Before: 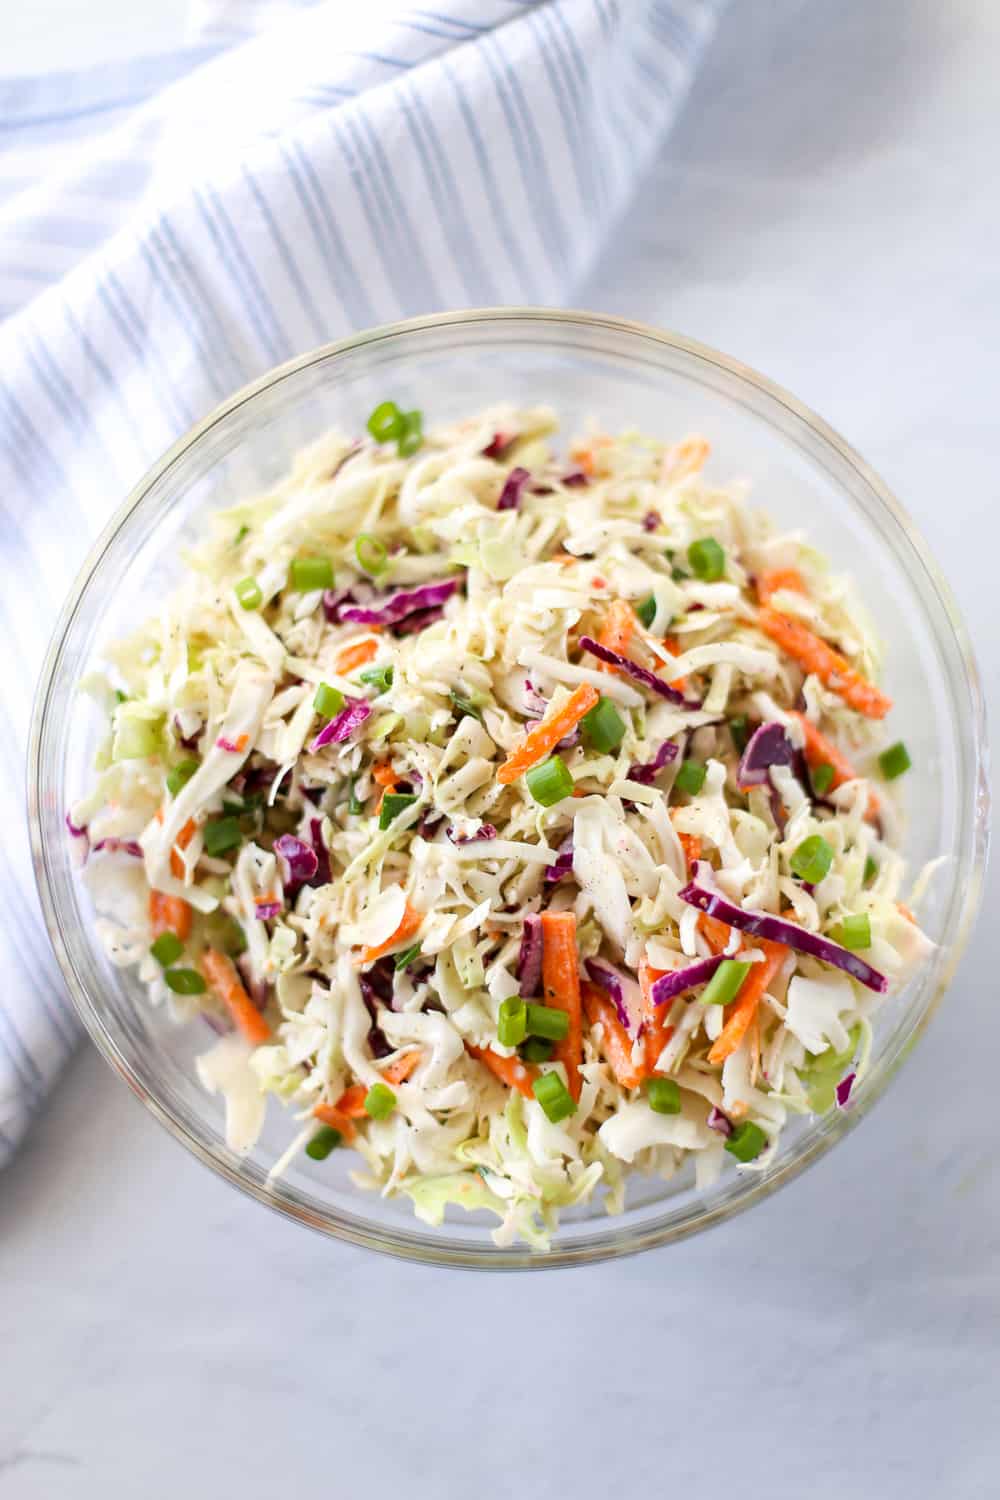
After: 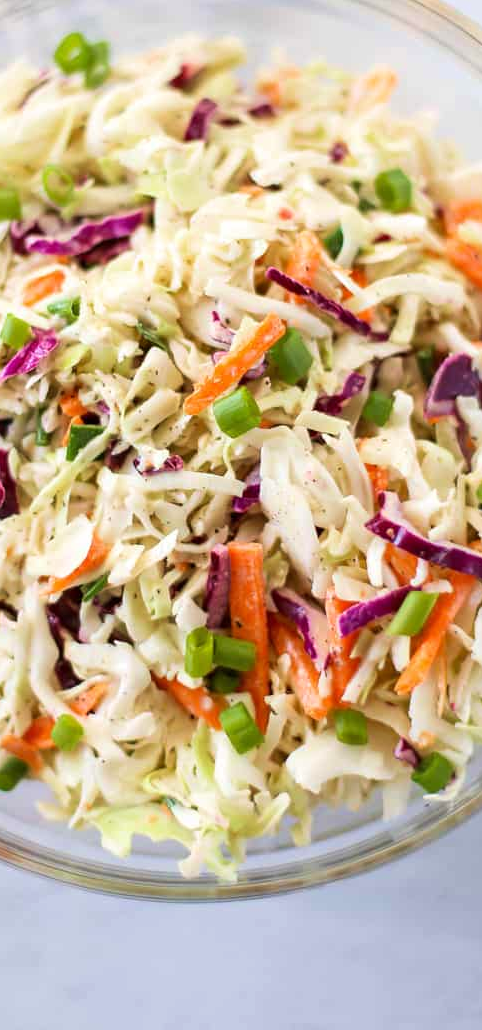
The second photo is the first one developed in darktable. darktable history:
velvia: on, module defaults
crop: left 31.379%, top 24.658%, right 20.326%, bottom 6.628%
